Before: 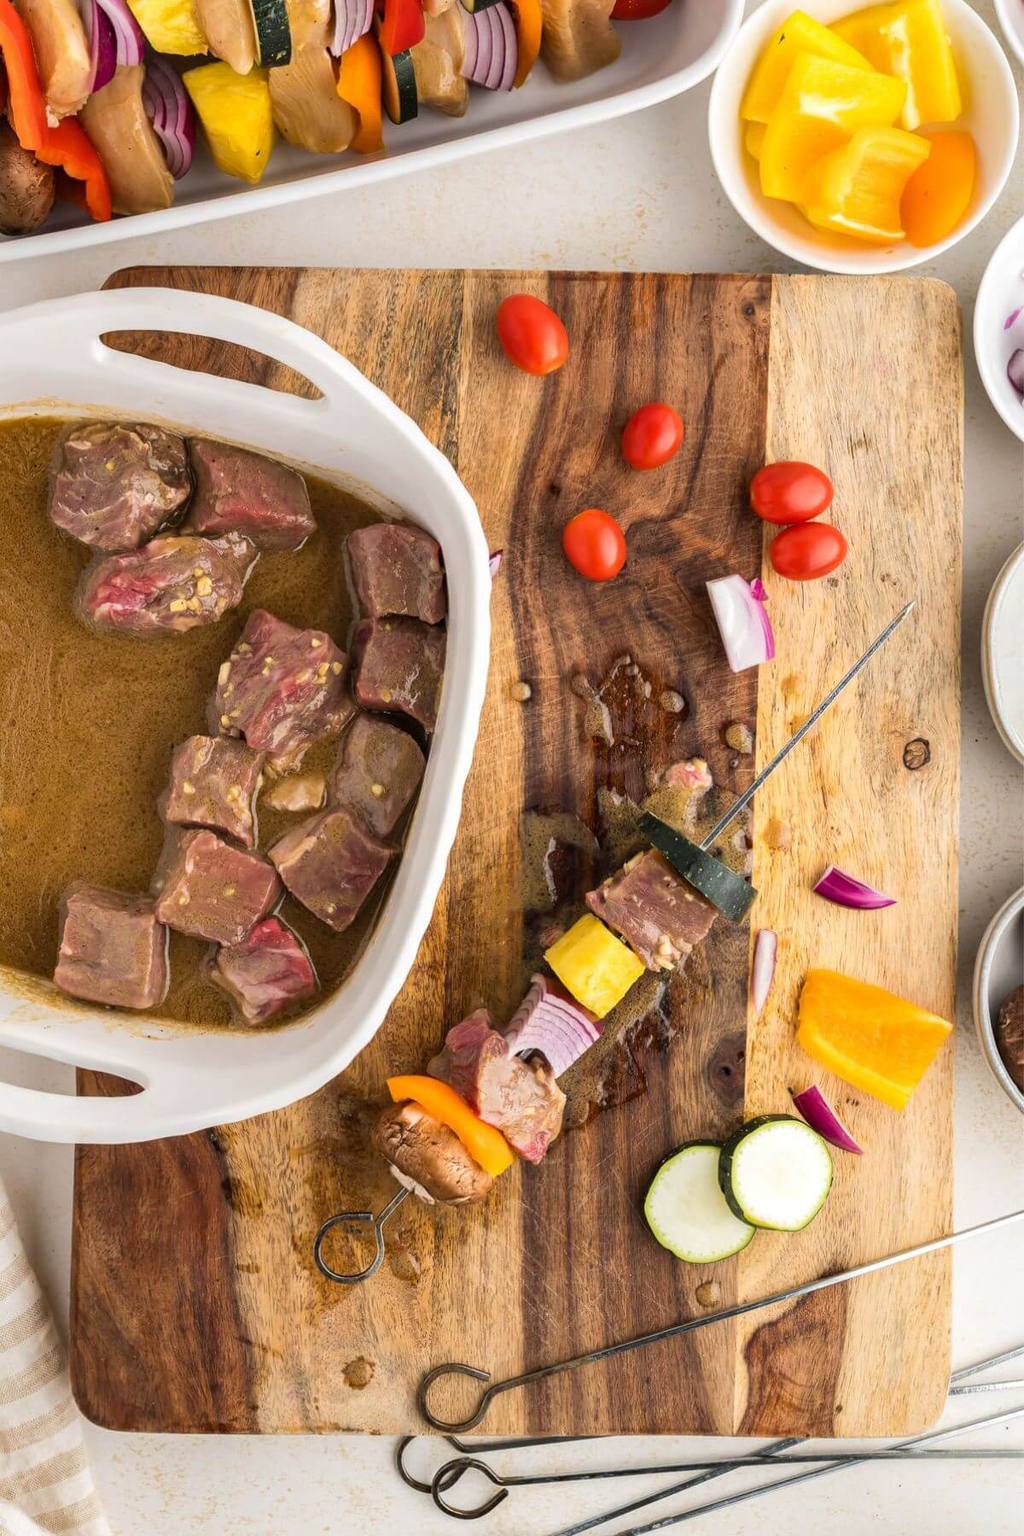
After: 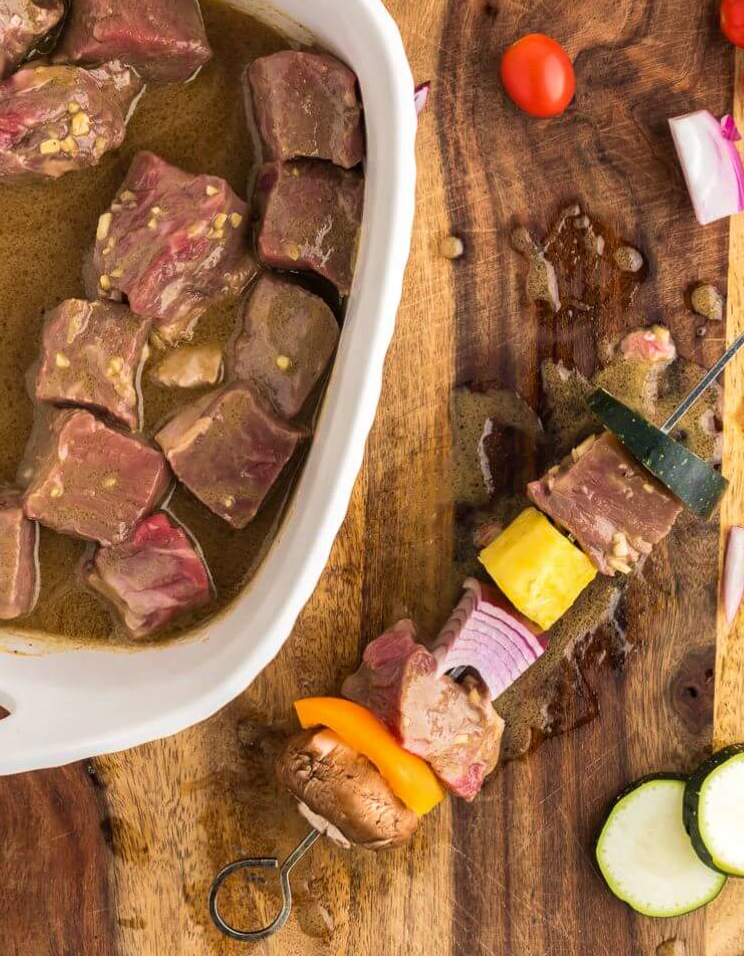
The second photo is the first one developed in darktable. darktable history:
crop: left 13.312%, top 31.28%, right 24.627%, bottom 15.582%
velvia: on, module defaults
shadows and highlights: radius 337.17, shadows 29.01, soften with gaussian
